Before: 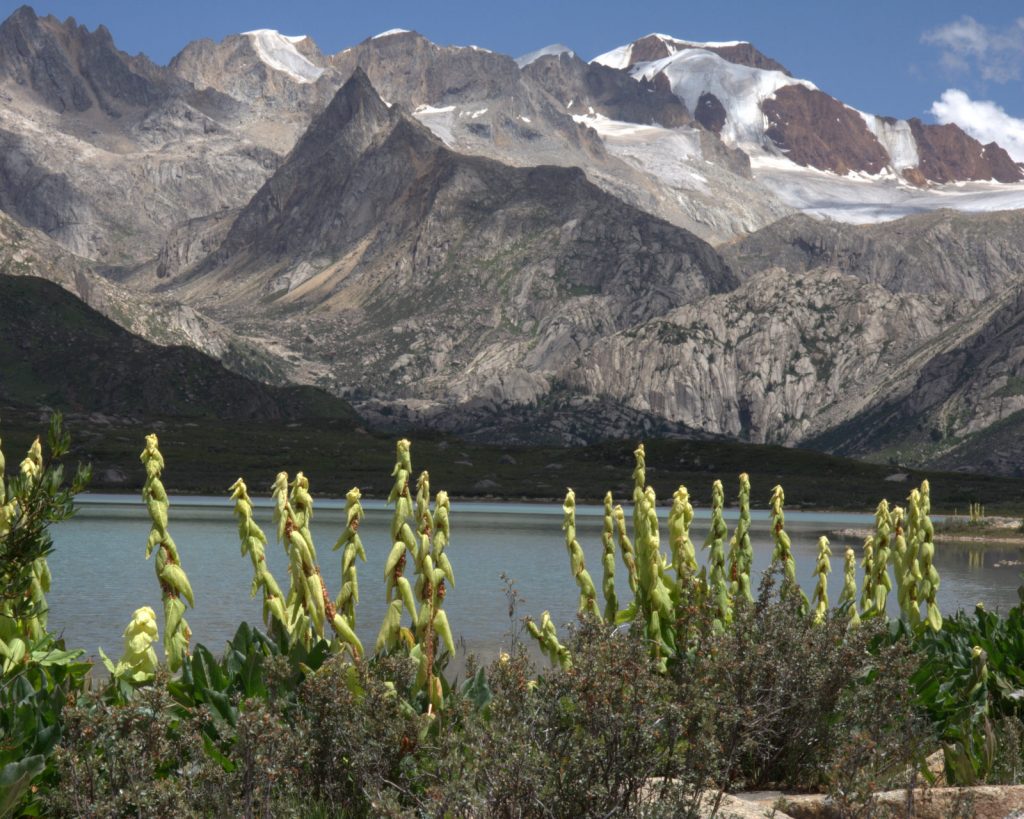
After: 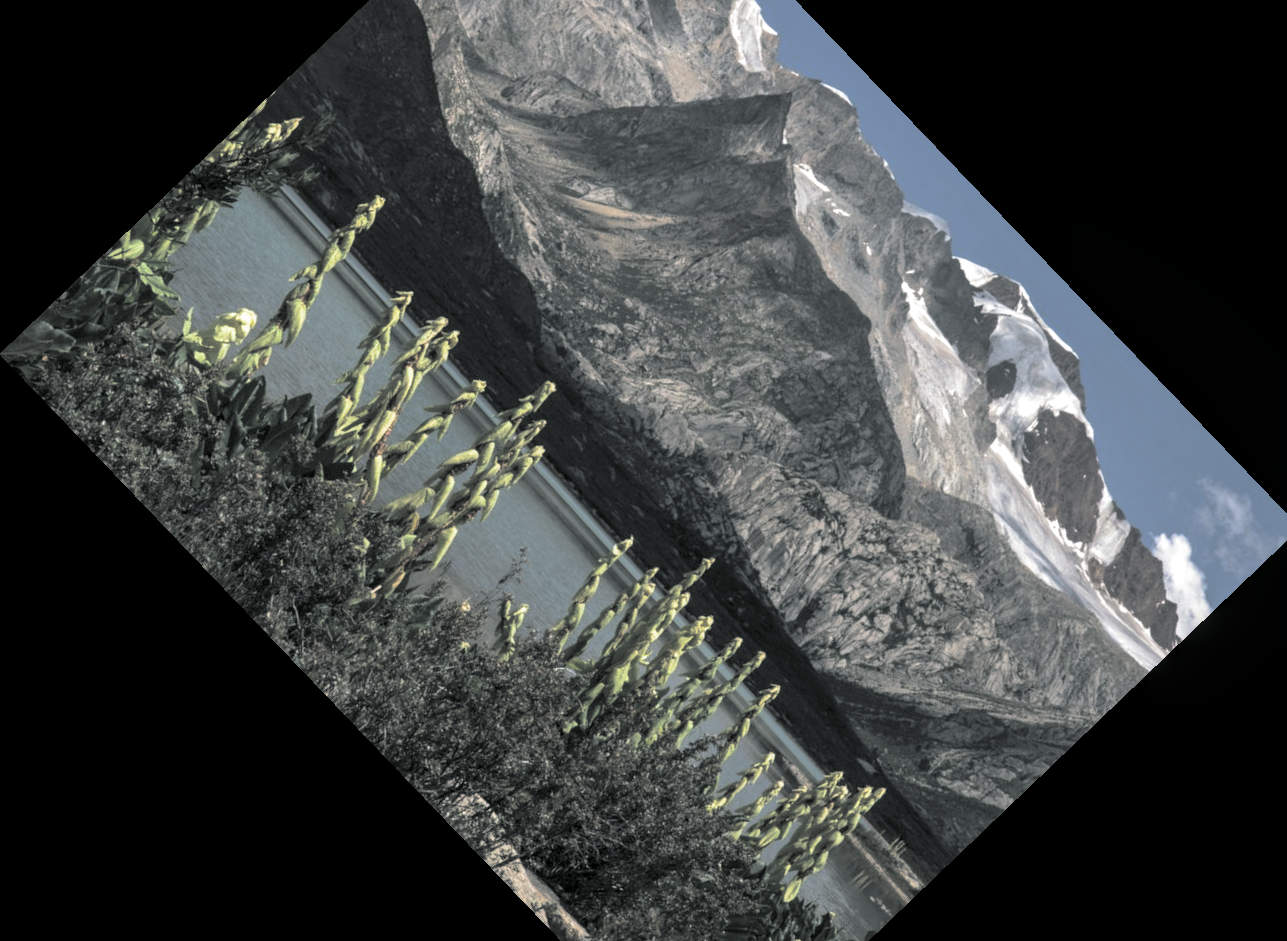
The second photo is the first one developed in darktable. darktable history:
crop and rotate: angle -46.26°, top 16.234%, right 0.912%, bottom 11.704%
local contrast: detail 130%
split-toning: shadows › hue 190.8°, shadows › saturation 0.05, highlights › hue 54°, highlights › saturation 0.05, compress 0%
